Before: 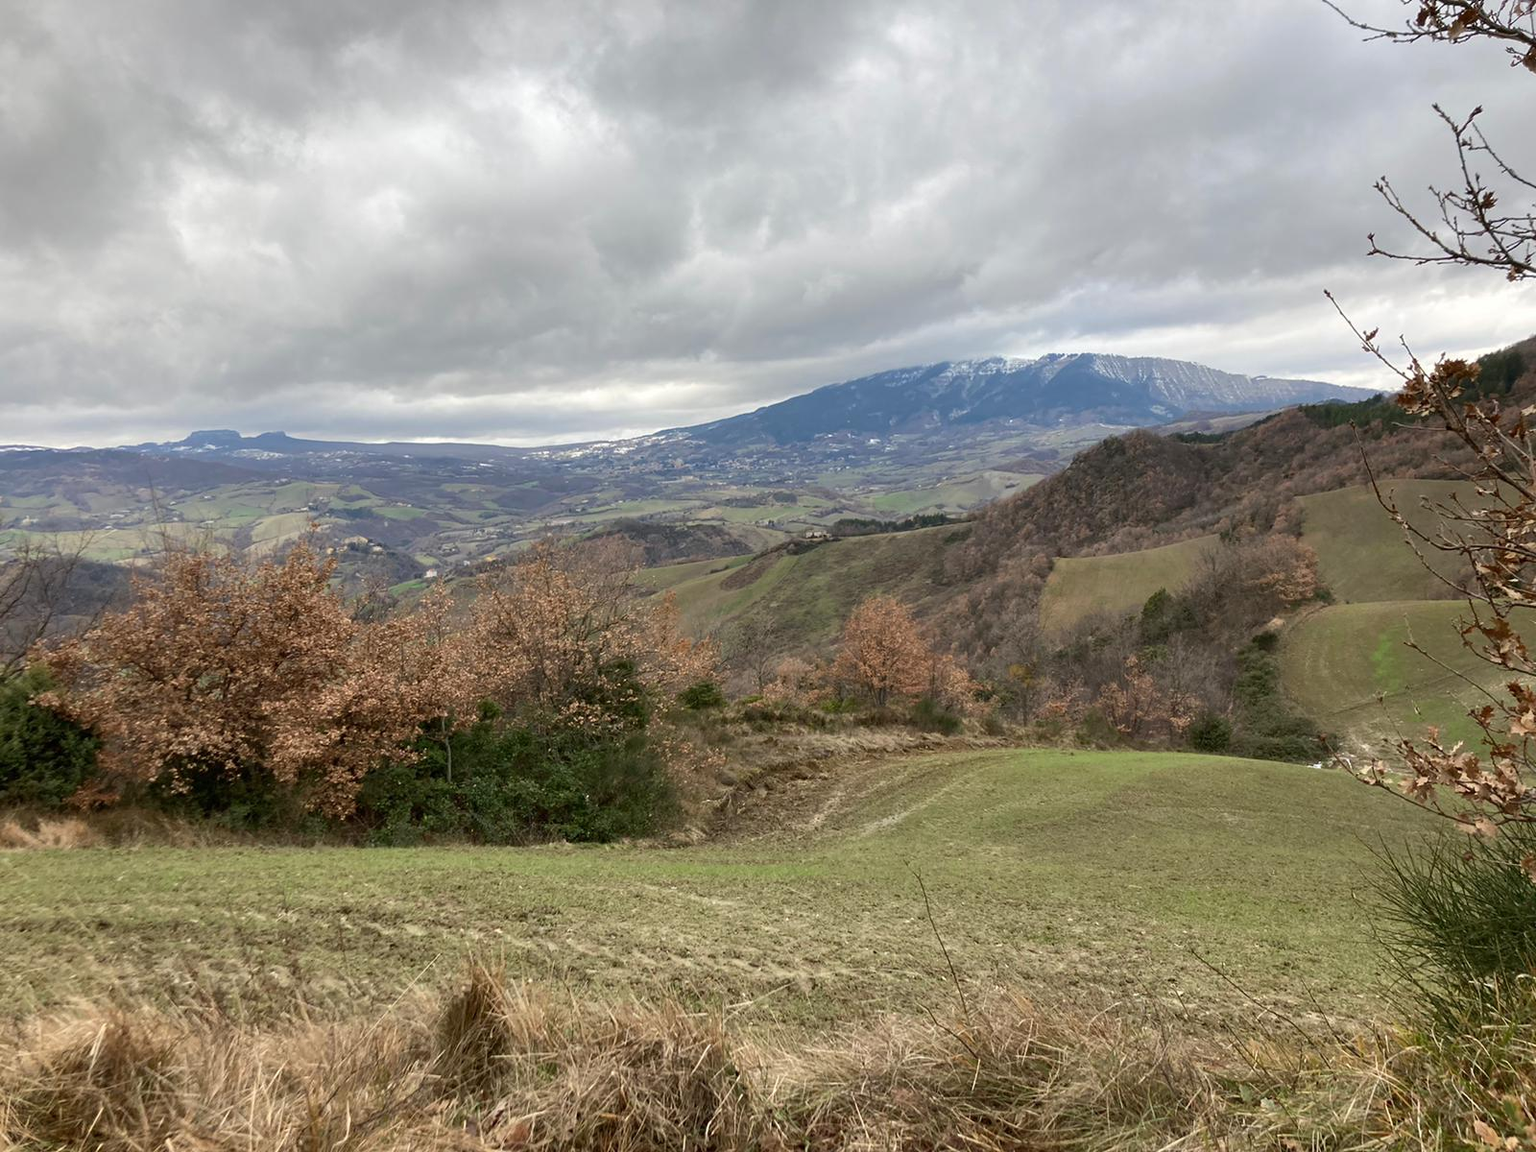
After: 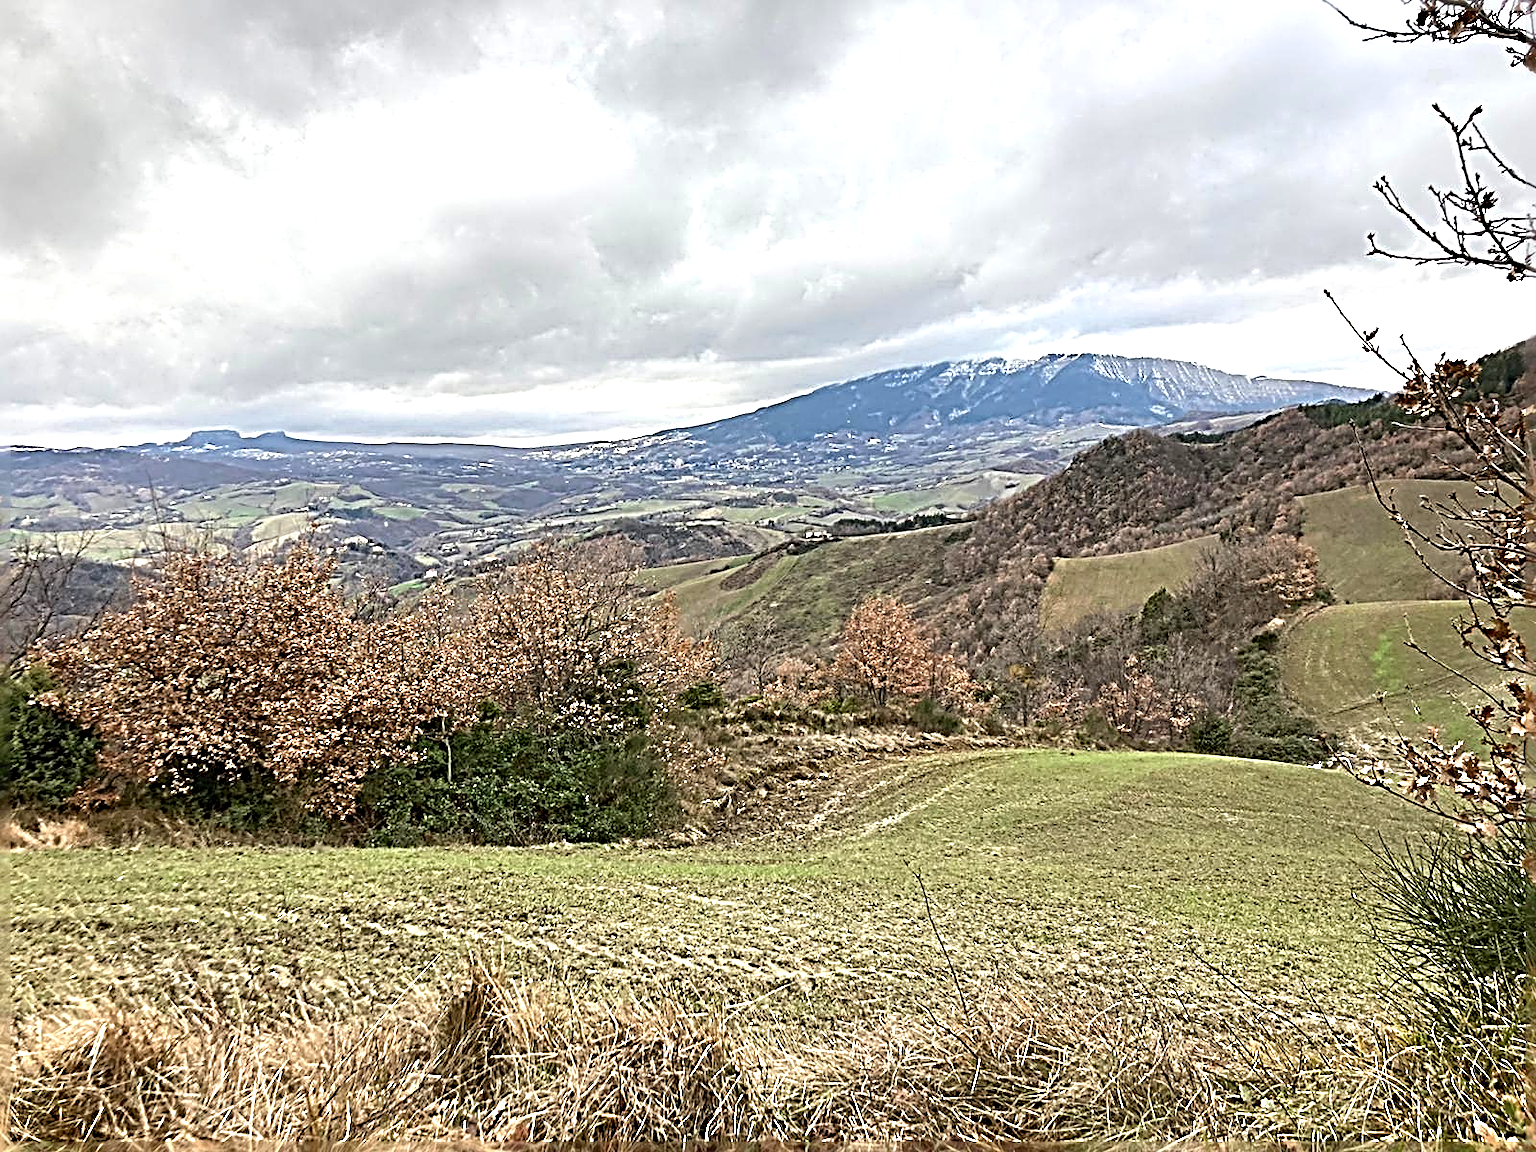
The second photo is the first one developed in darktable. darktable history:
exposure: black level correction 0, exposure 0.7 EV, compensate exposure bias true, compensate highlight preservation false
sharpen: radius 4.001, amount 2
